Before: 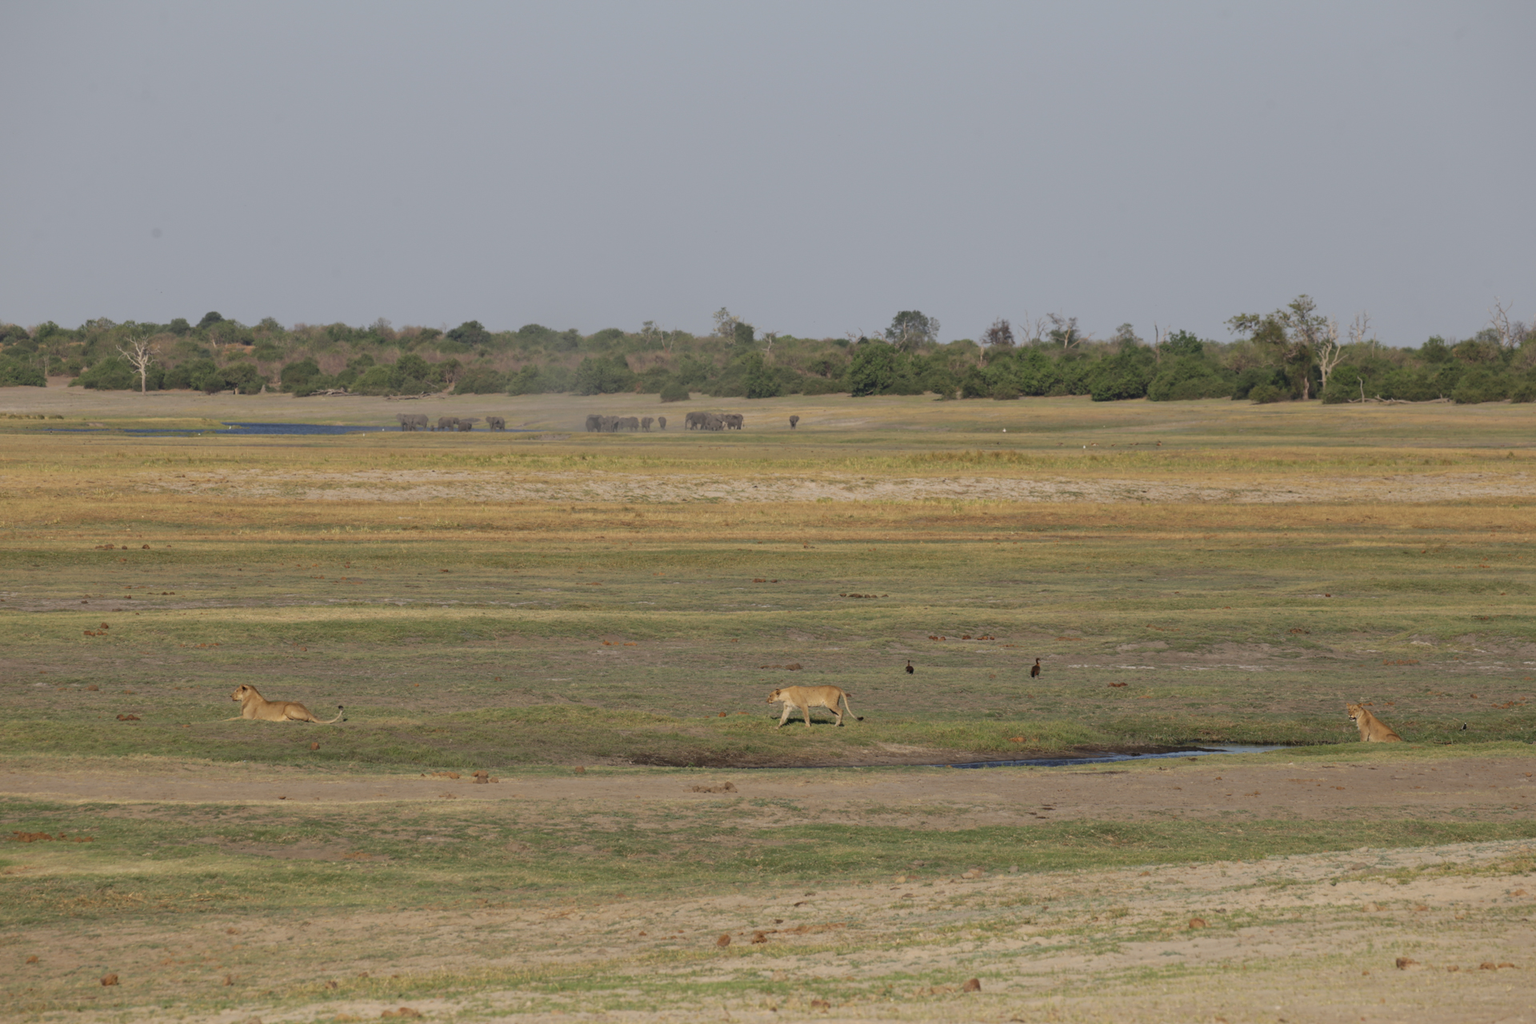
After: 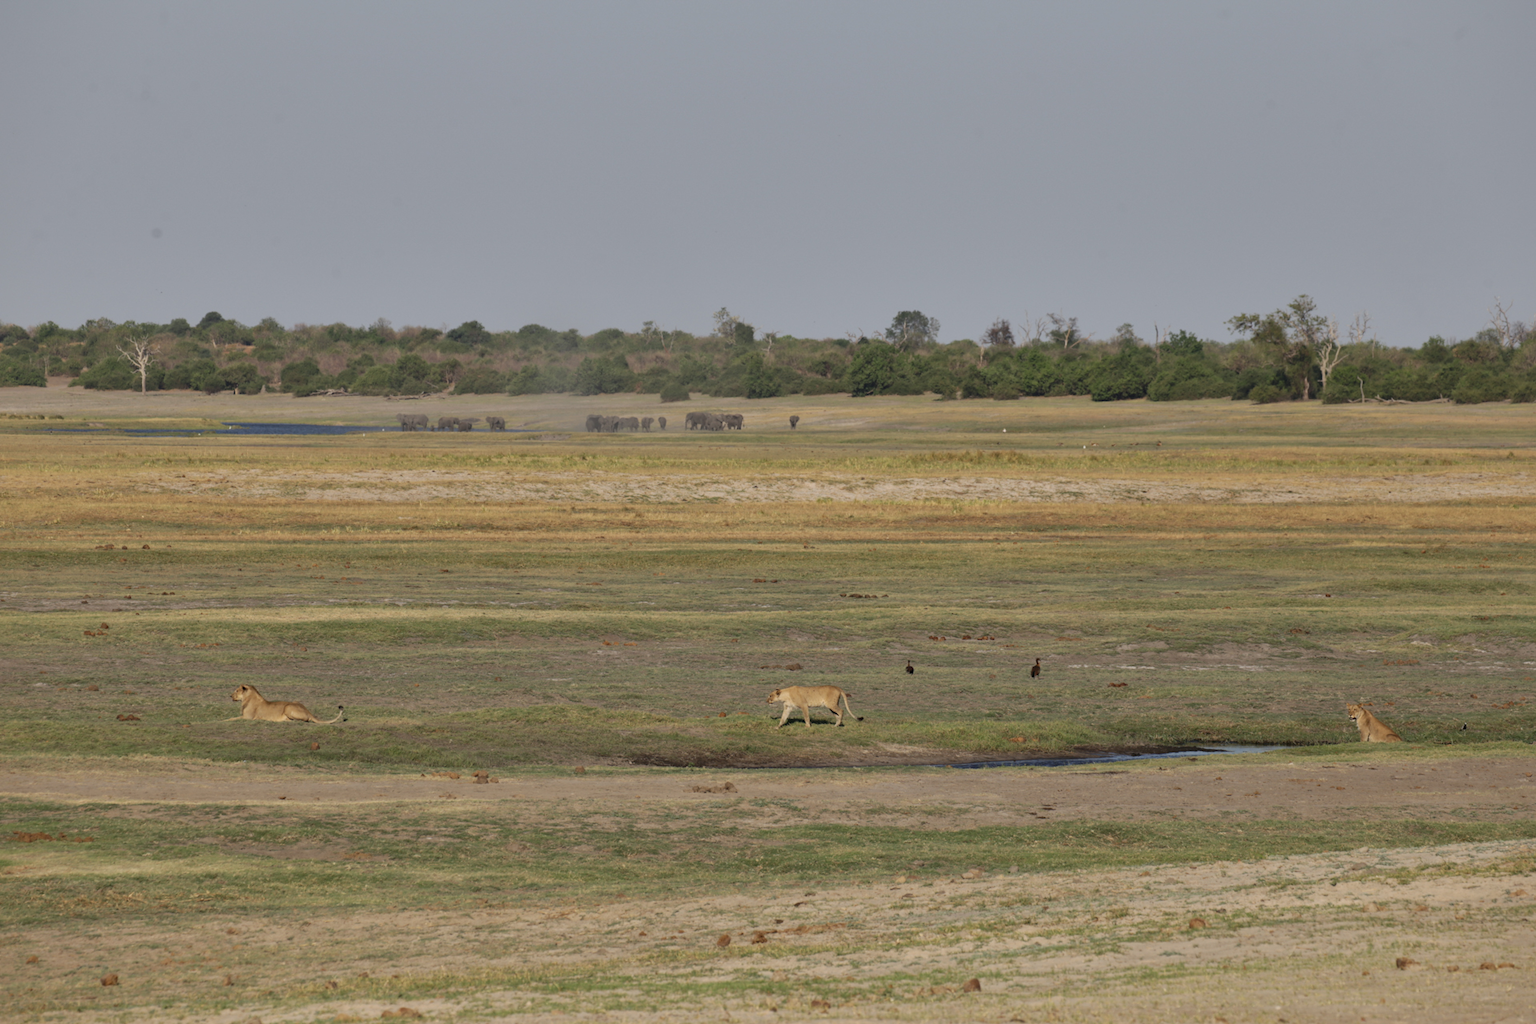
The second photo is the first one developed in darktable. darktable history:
local contrast: mode bilateral grid, contrast 20, coarseness 50, detail 119%, midtone range 0.2
shadows and highlights: soften with gaussian
